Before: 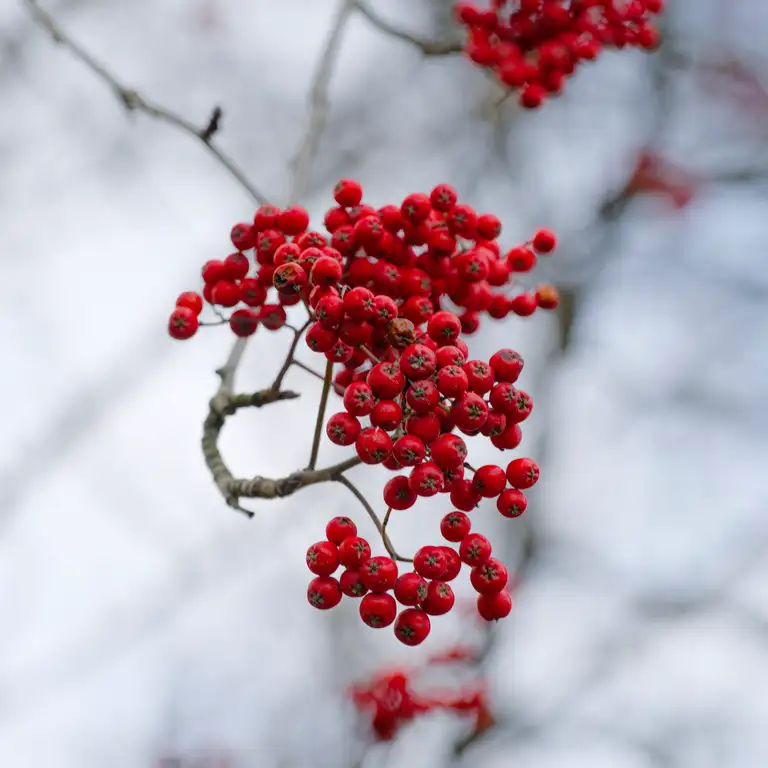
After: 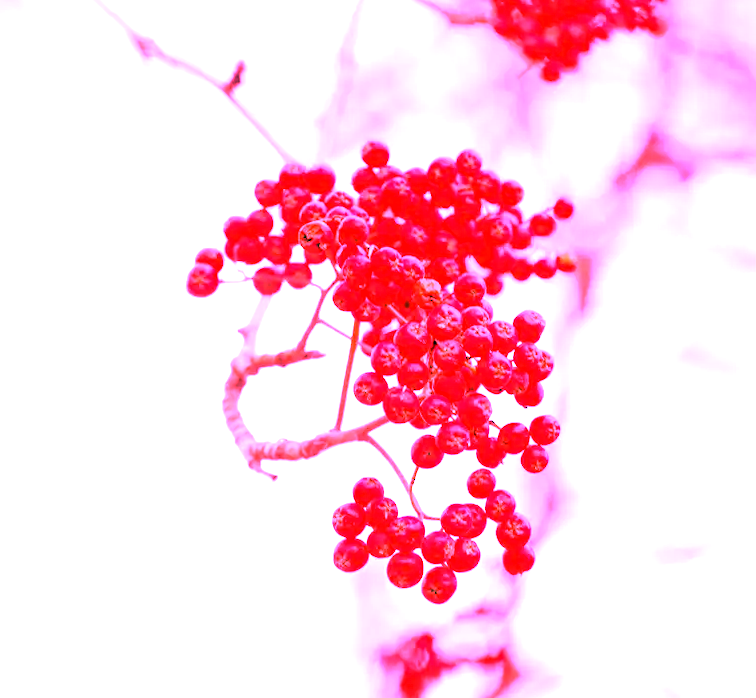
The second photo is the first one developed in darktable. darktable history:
rotate and perspective: rotation -0.013°, lens shift (vertical) -0.027, lens shift (horizontal) 0.178, crop left 0.016, crop right 0.989, crop top 0.082, crop bottom 0.918
white balance: red 4.26, blue 1.802
exposure: black level correction 0, exposure 1.2 EV, compensate exposure bias true, compensate highlight preservation false
